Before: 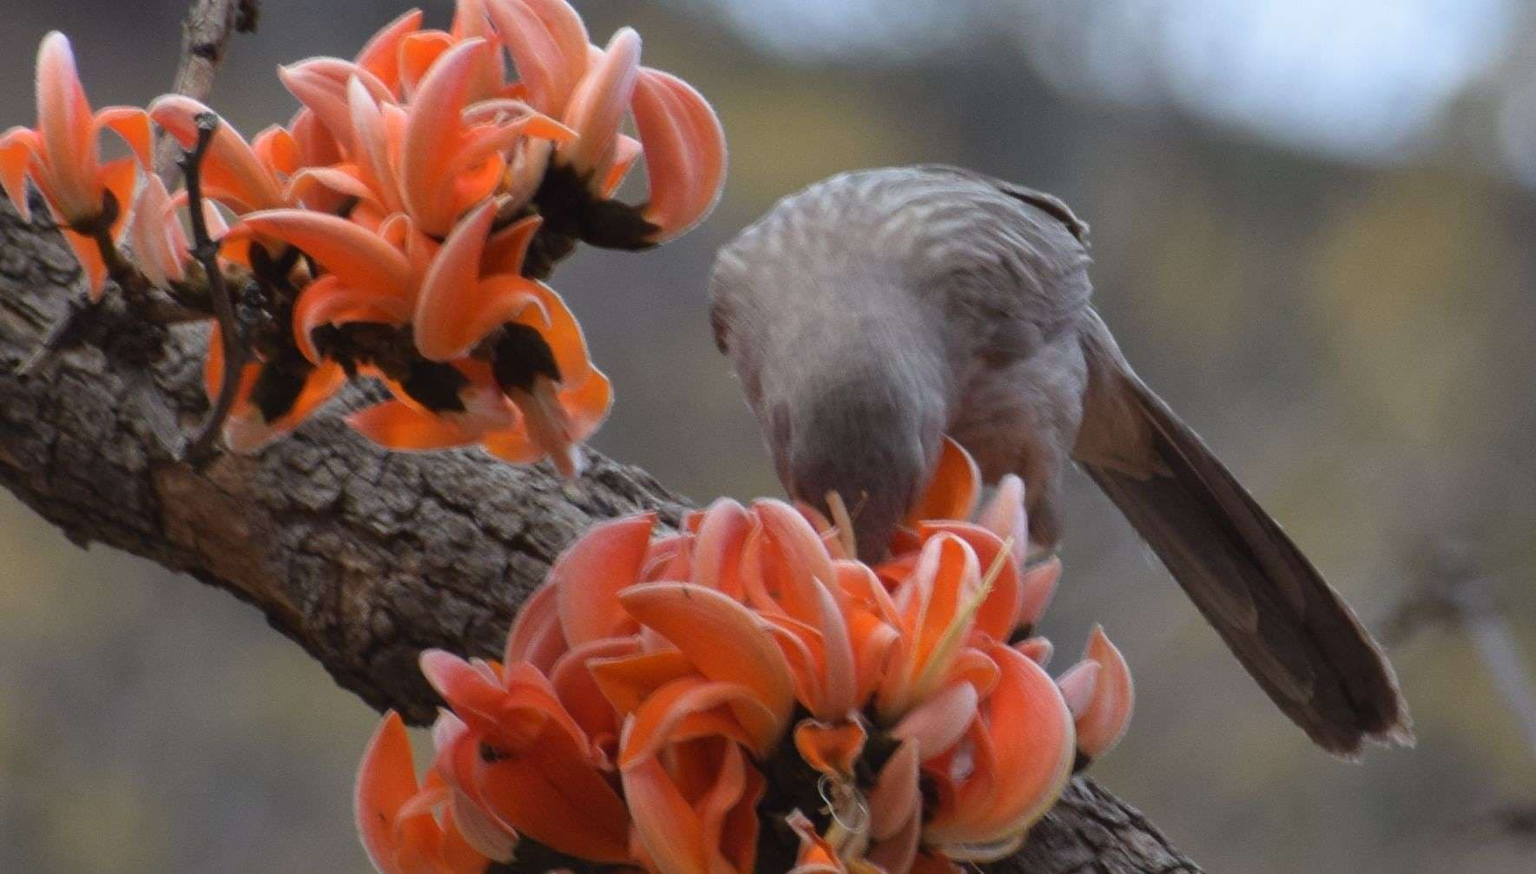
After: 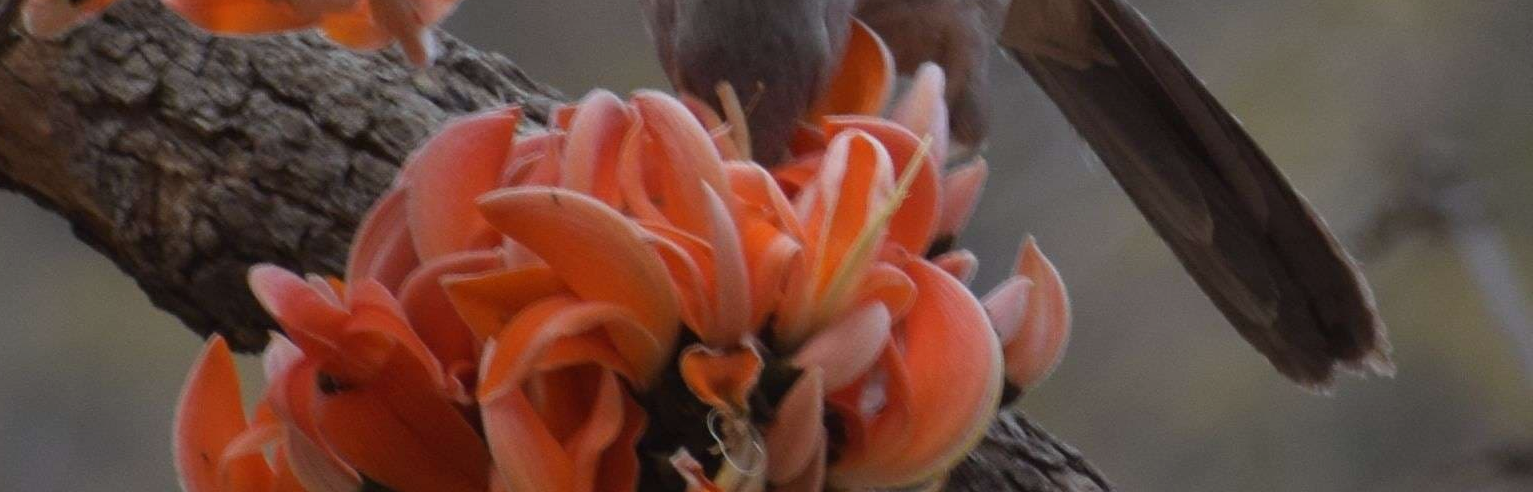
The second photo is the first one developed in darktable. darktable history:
exposure: exposure -0.293 EV, compensate highlight preservation false
crop and rotate: left 13.306%, top 48.129%, bottom 2.928%
